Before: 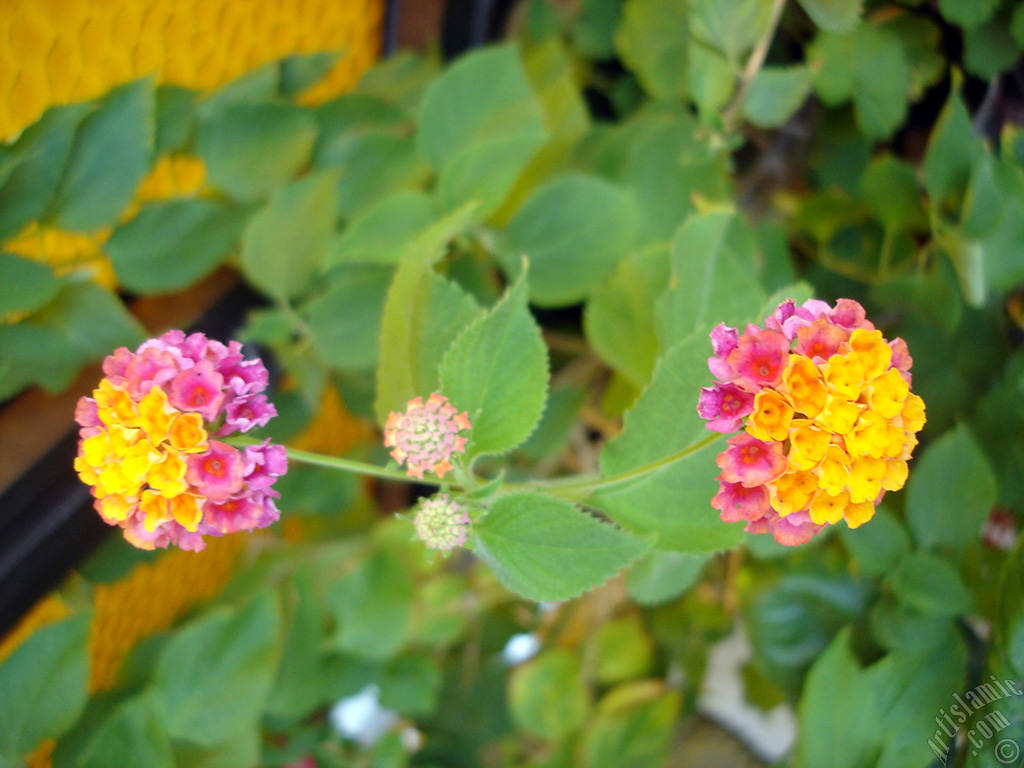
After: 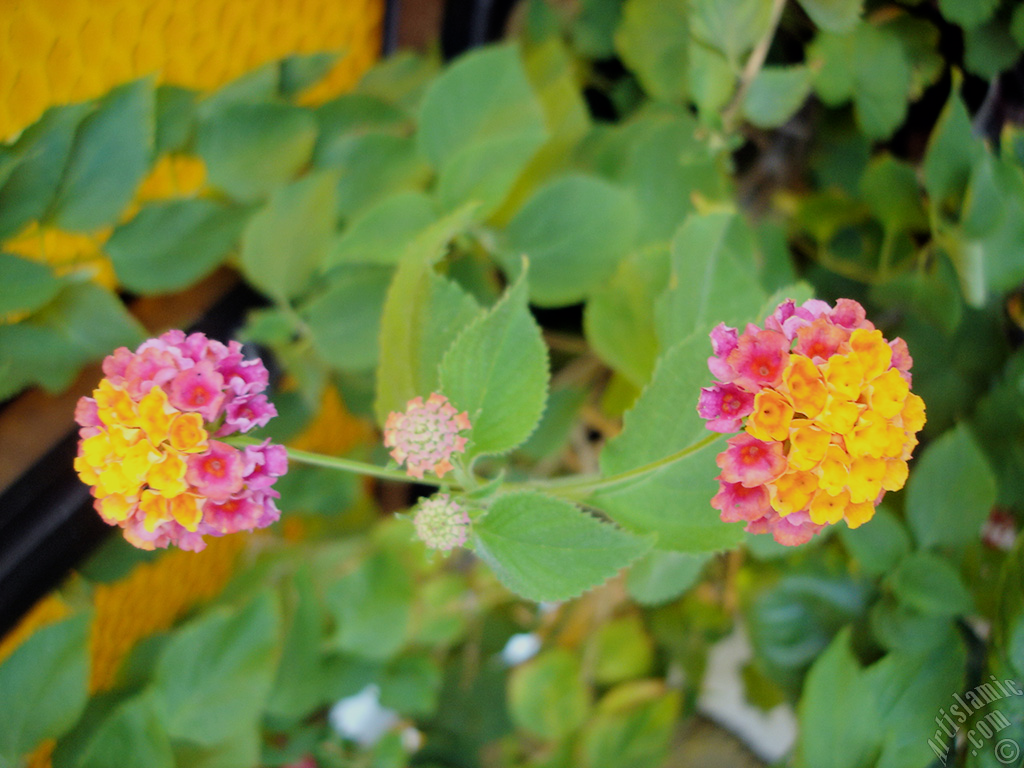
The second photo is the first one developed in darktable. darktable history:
filmic rgb: black relative exposure -7.96 EV, white relative exposure 4.01 EV, hardness 4.15
